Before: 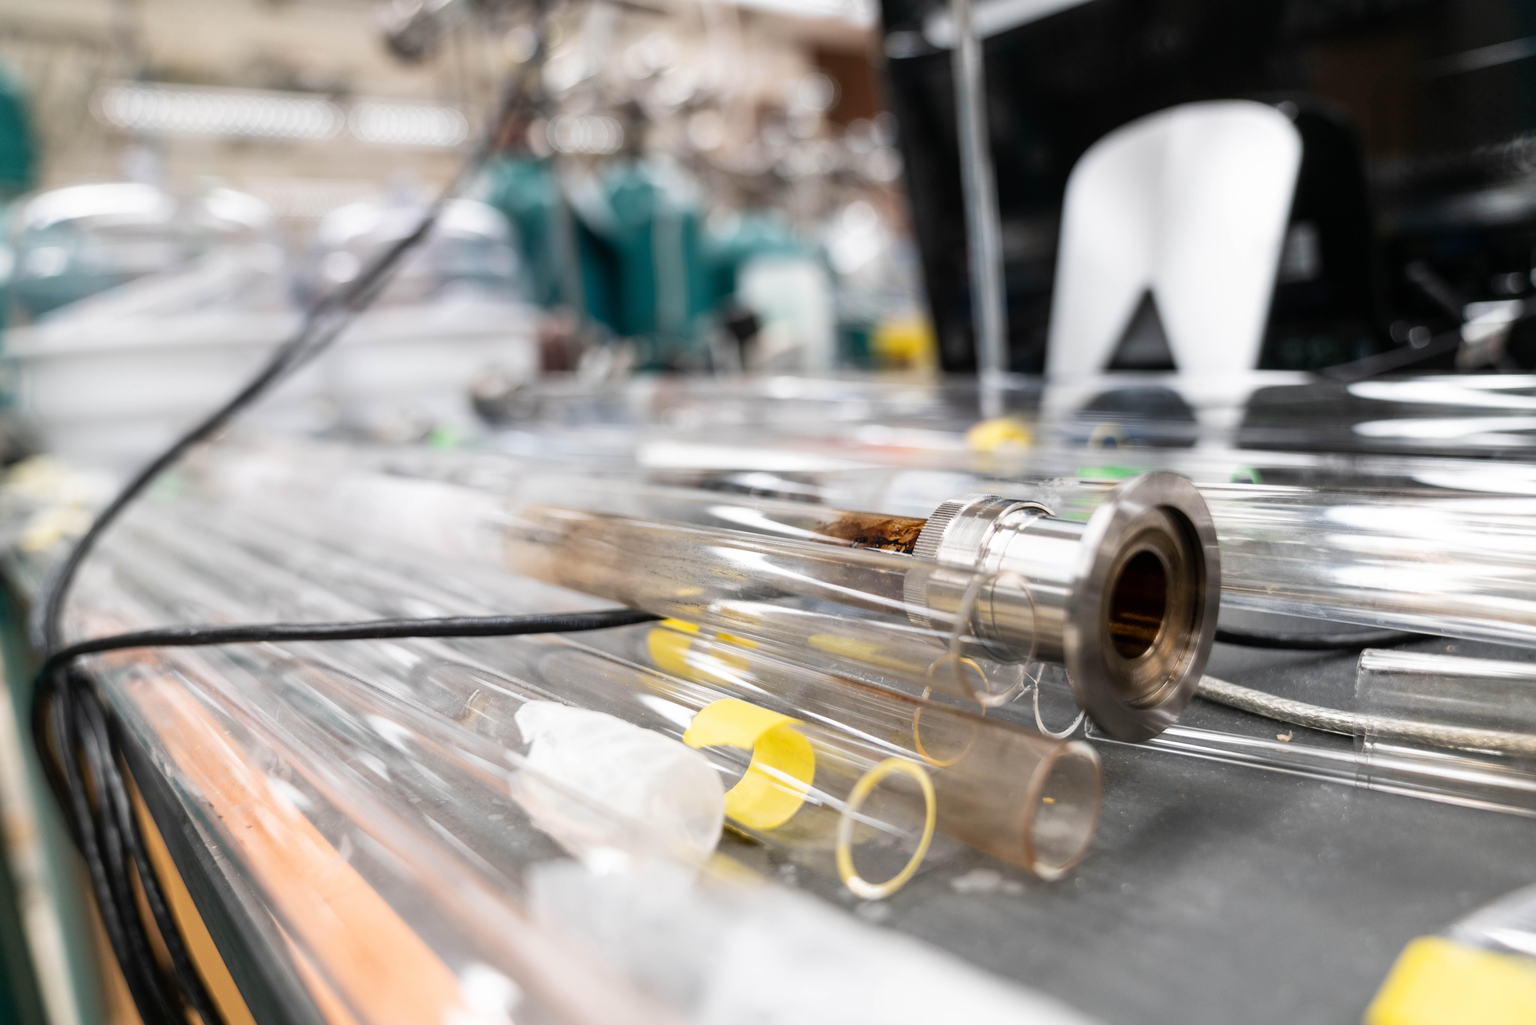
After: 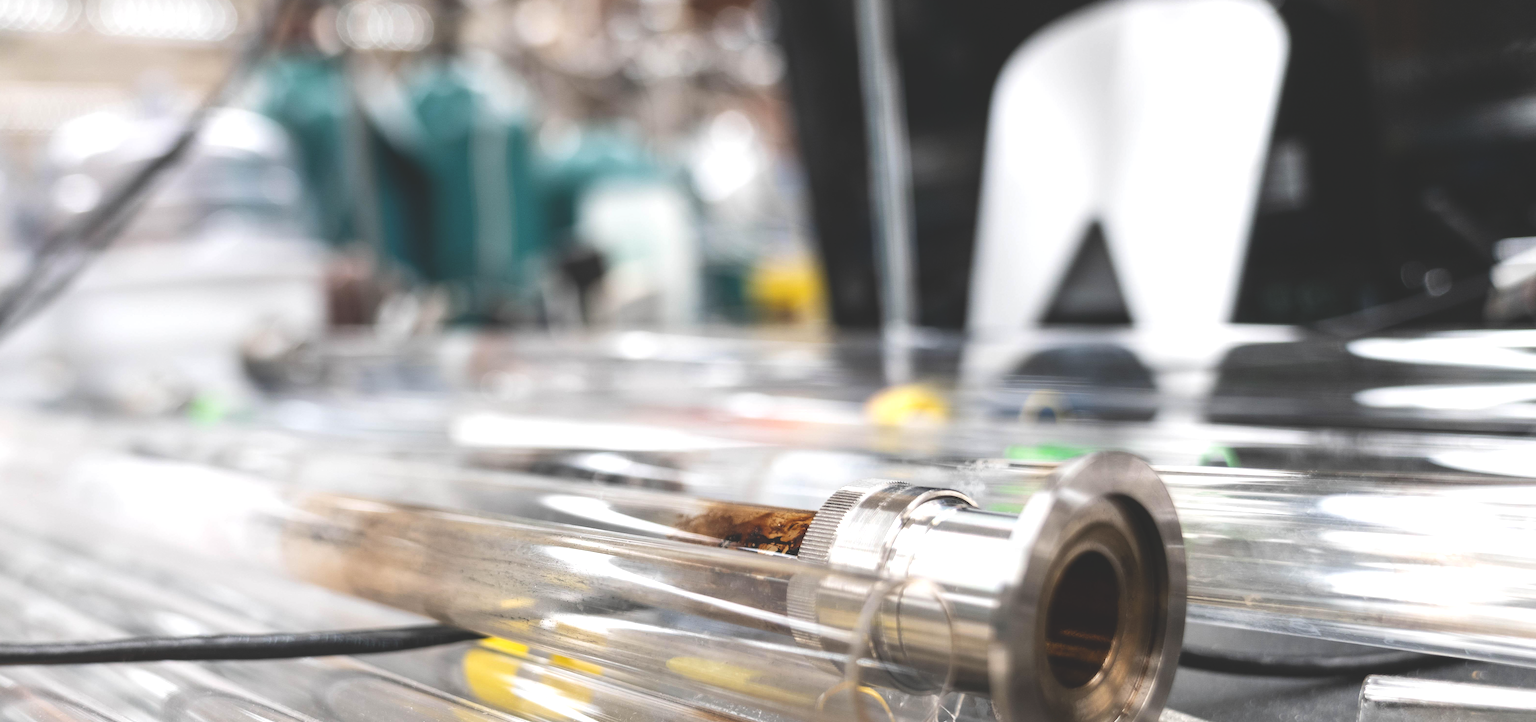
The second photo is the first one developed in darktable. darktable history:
exposure: black level correction -0.022, exposure -0.036 EV, compensate highlight preservation false
color balance rgb: perceptual saturation grading › global saturation 0.289%, perceptual brilliance grading › highlights 8.707%, perceptual brilliance grading › mid-tones 3.45%, perceptual brilliance grading › shadows 1.495%
crop: left 18.255%, top 11.111%, right 2.484%, bottom 33.001%
